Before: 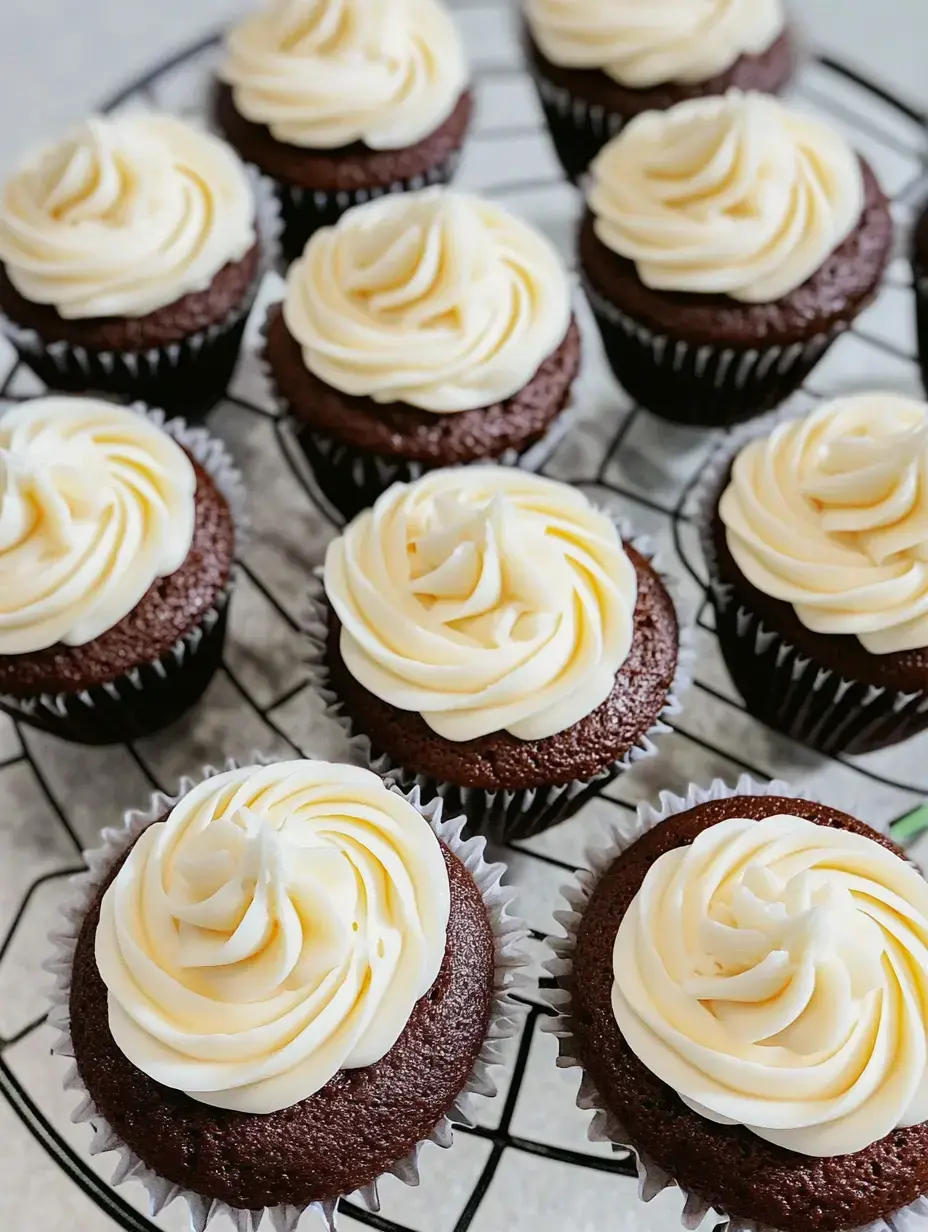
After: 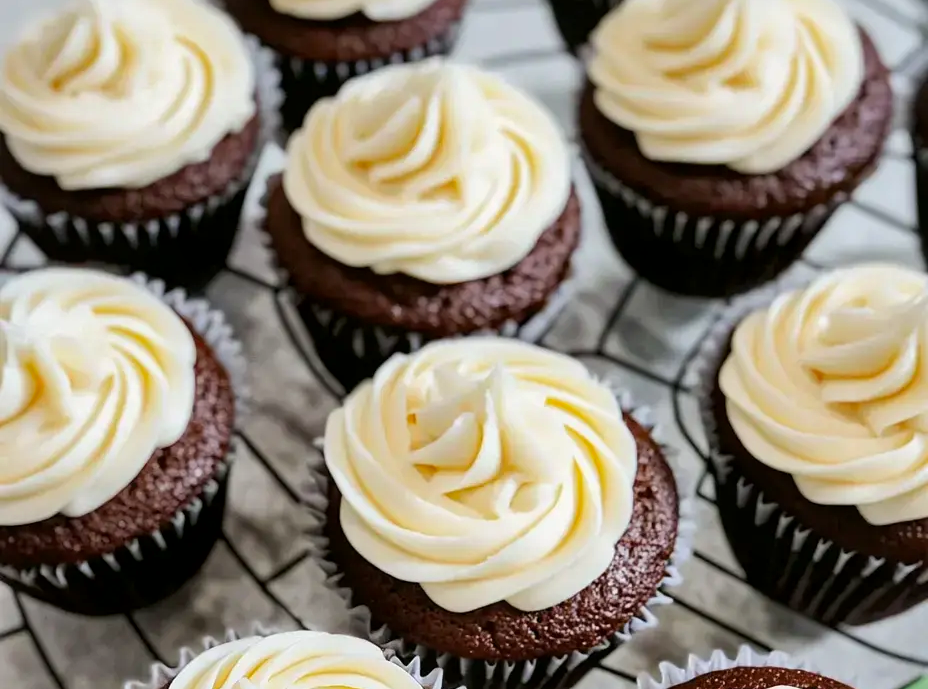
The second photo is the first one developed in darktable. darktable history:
crop and rotate: top 10.538%, bottom 33.522%
color balance rgb: perceptual saturation grading › global saturation 0.483%, global vibrance 20%
tone equalizer: edges refinement/feathering 500, mask exposure compensation -1.57 EV, preserve details no
local contrast: mode bilateral grid, contrast 21, coarseness 51, detail 132%, midtone range 0.2
